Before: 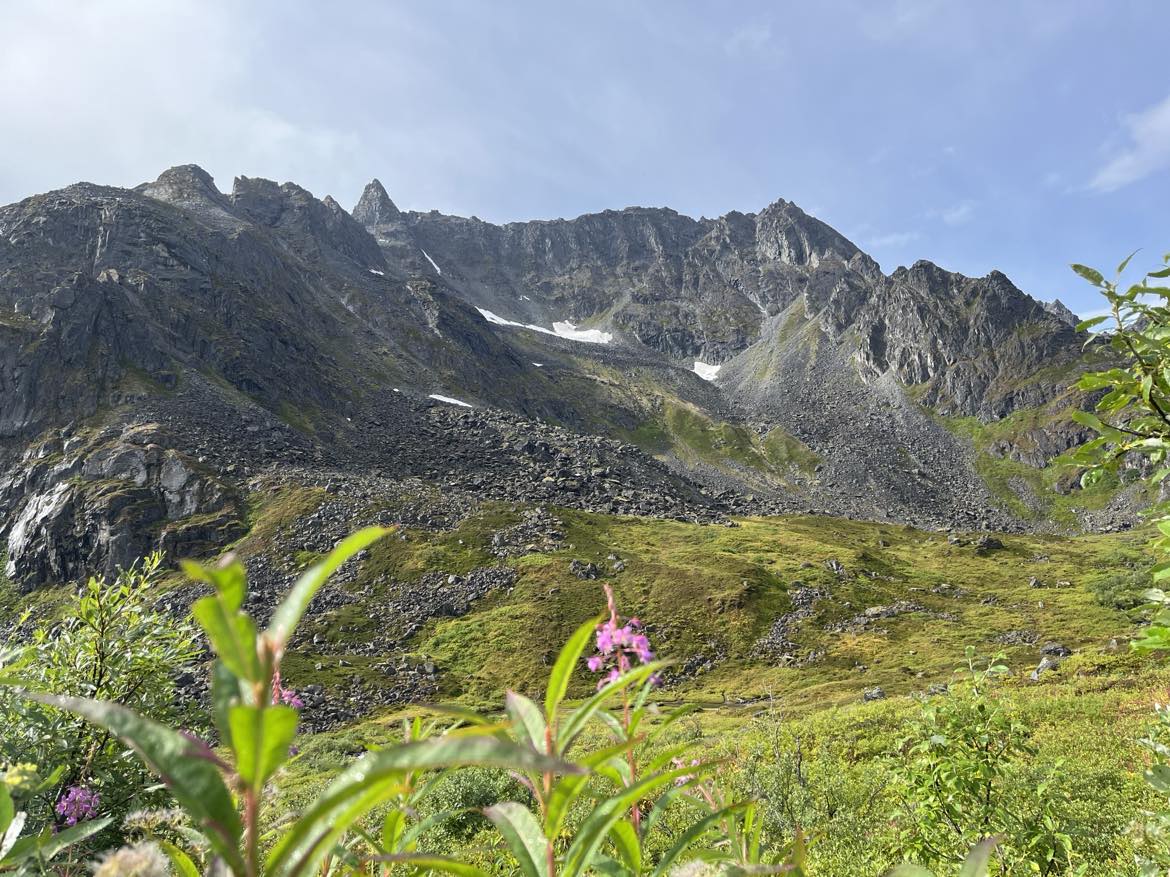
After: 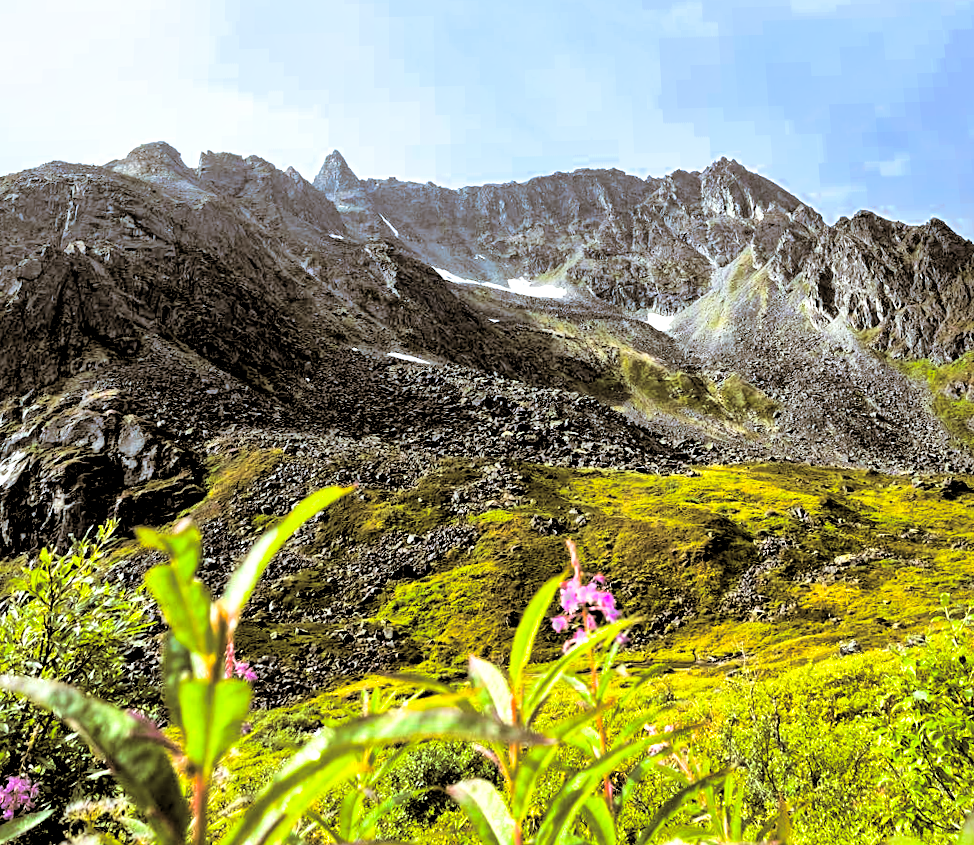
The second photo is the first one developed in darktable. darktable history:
exposure: compensate highlight preservation false
local contrast: mode bilateral grid, contrast 20, coarseness 50, detail 171%, midtone range 0.2
color balance: output saturation 120%
rotate and perspective: rotation -1.68°, lens shift (vertical) -0.146, crop left 0.049, crop right 0.912, crop top 0.032, crop bottom 0.96
filmic rgb: middle gray luminance 13.55%, black relative exposure -1.97 EV, white relative exposure 3.1 EV, threshold 6 EV, target black luminance 0%, hardness 1.79, latitude 59.23%, contrast 1.728, highlights saturation mix 5%, shadows ↔ highlights balance -37.52%, add noise in highlights 0, color science v3 (2019), use custom middle-gray values true, iterations of high-quality reconstruction 0, contrast in highlights soft, enable highlight reconstruction true
split-toning: shadows › hue 37.98°, highlights › hue 185.58°, balance -55.261
color balance rgb: perceptual saturation grading › global saturation 30%, global vibrance 10%
crop and rotate: left 1.088%, right 8.807%
